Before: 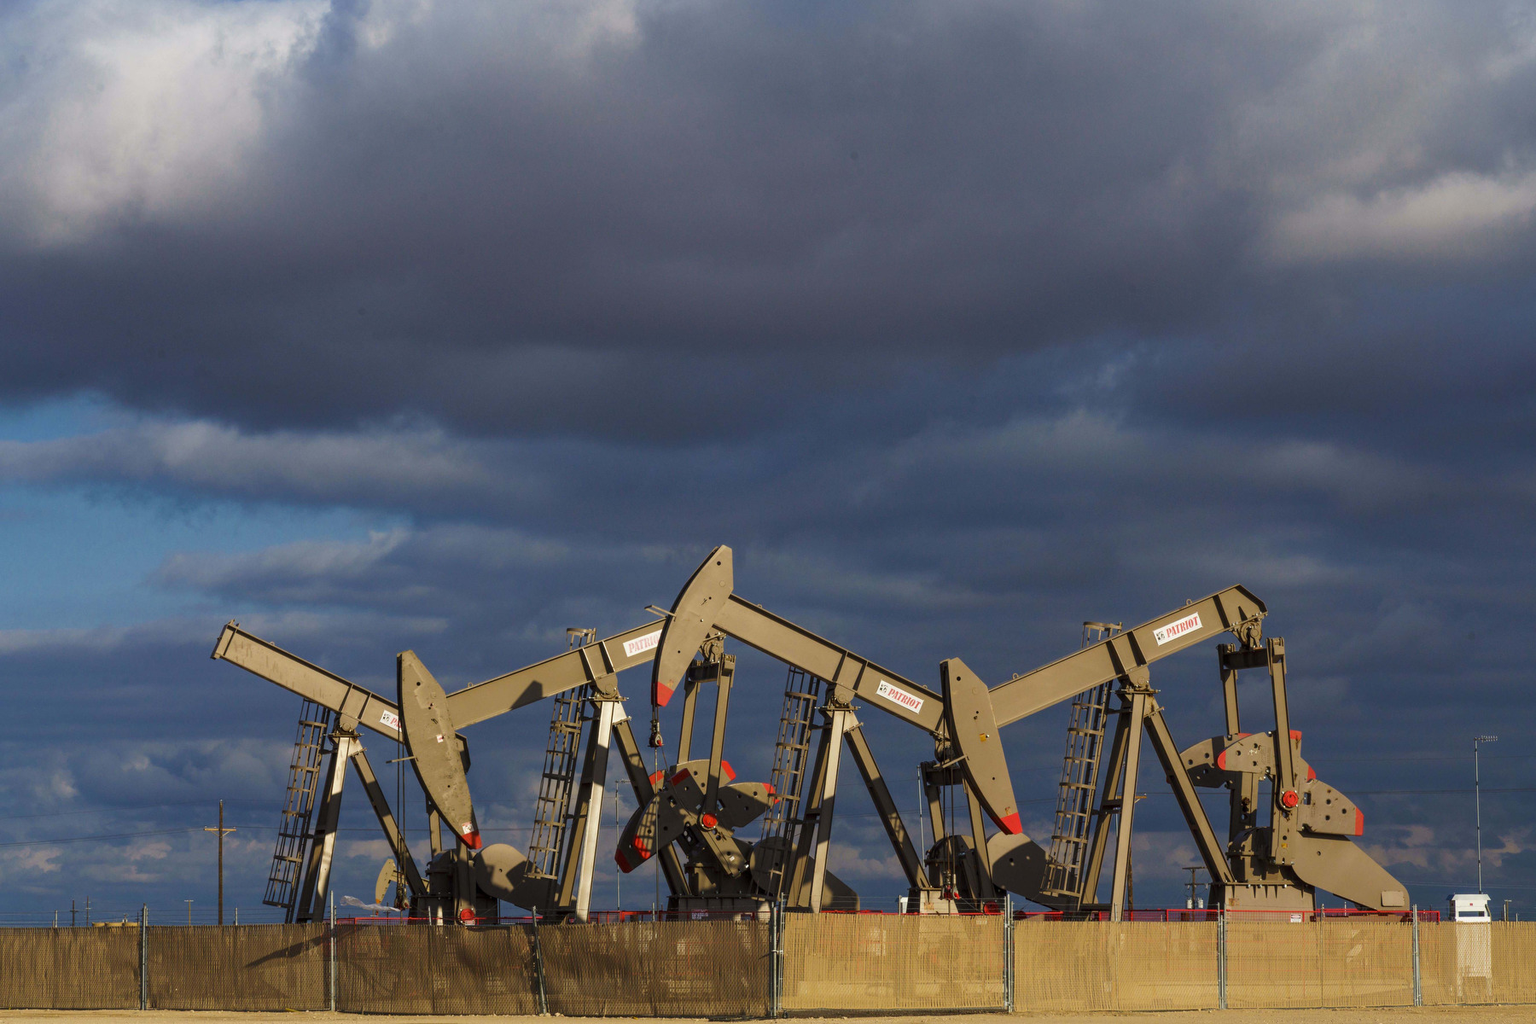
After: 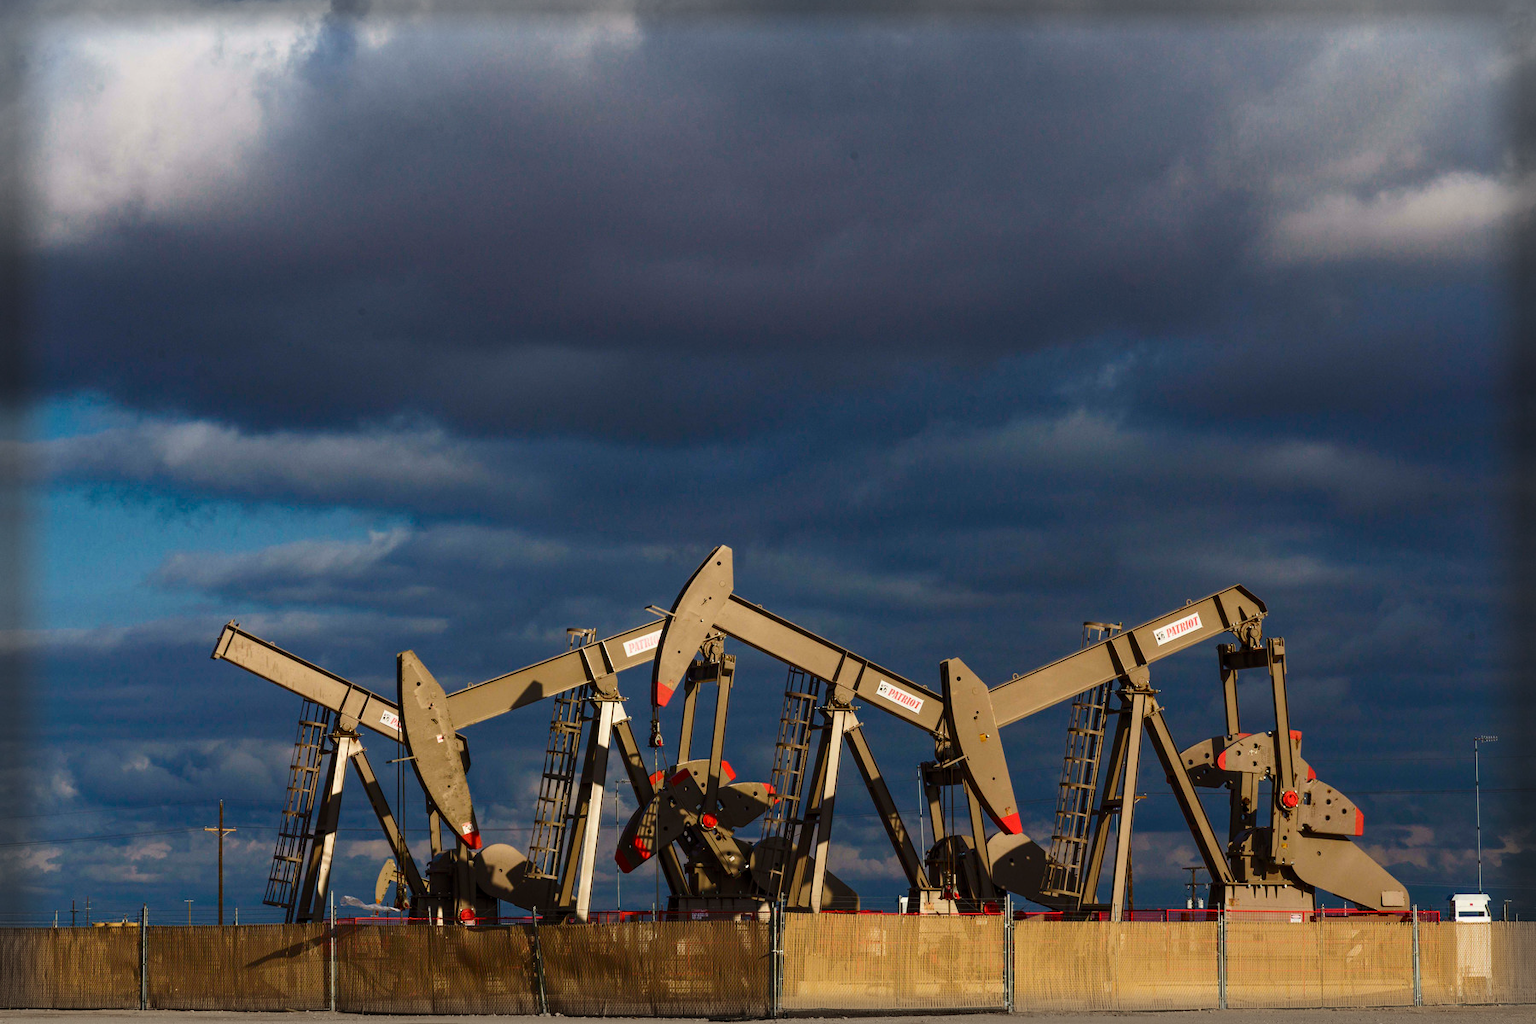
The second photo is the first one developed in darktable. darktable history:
tone curve: curves: ch0 [(0, 0) (0.003, 0.003) (0.011, 0.012) (0.025, 0.024) (0.044, 0.039) (0.069, 0.052) (0.1, 0.072) (0.136, 0.097) (0.177, 0.128) (0.224, 0.168) (0.277, 0.217) (0.335, 0.276) (0.399, 0.345) (0.468, 0.429) (0.543, 0.524) (0.623, 0.628) (0.709, 0.732) (0.801, 0.829) (0.898, 0.919) (1, 1)], color space Lab, independent channels, preserve colors none
vignetting: fall-off start 92.93%, fall-off radius 5.32%, automatic ratio true, width/height ratio 1.33, shape 0.046, unbound false
base curve: preserve colors none
